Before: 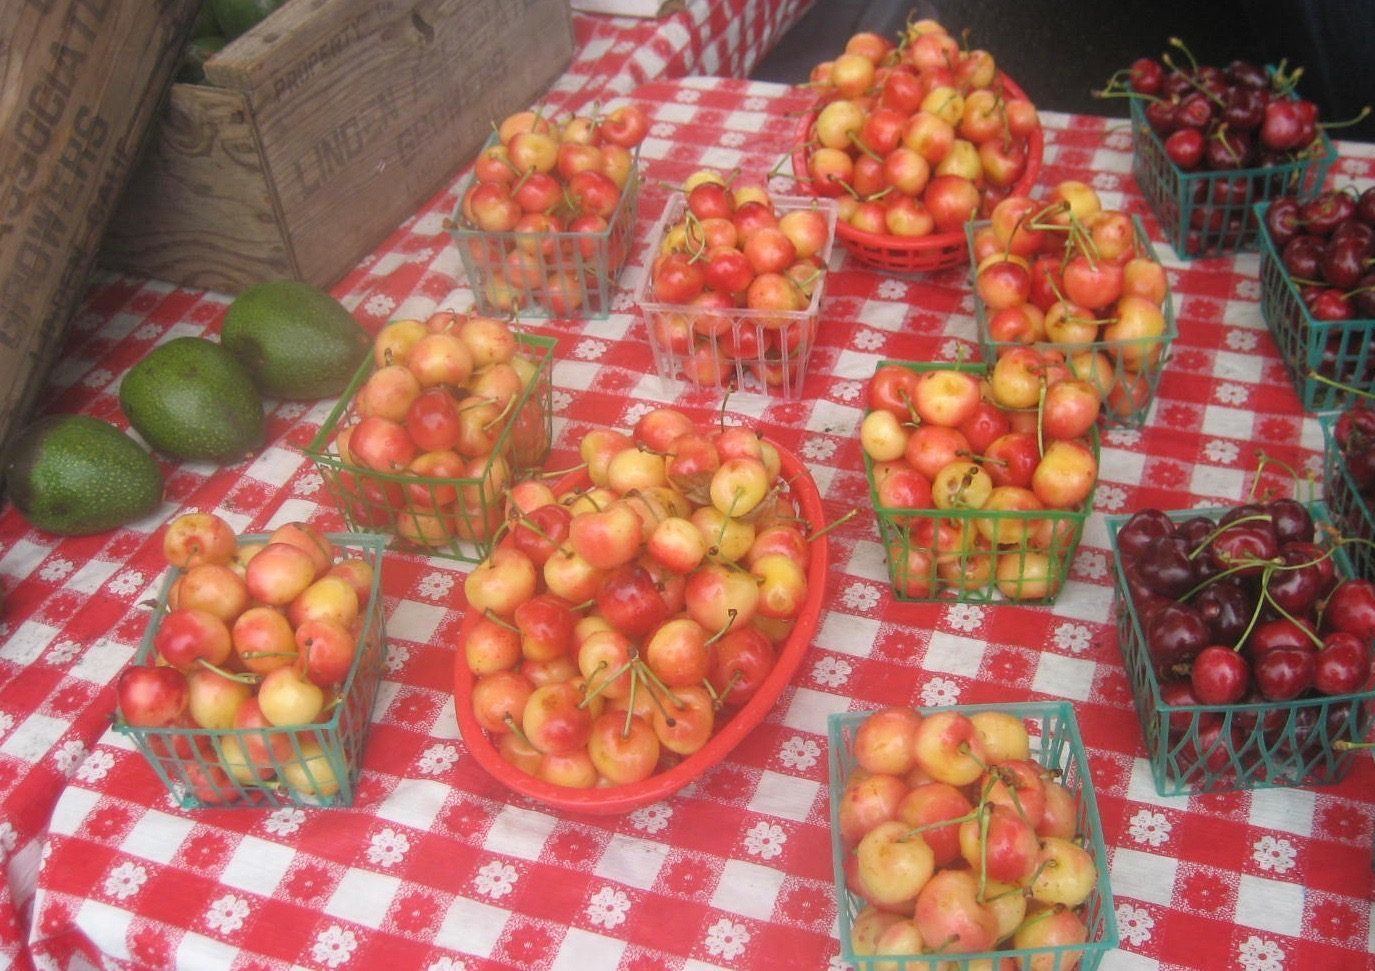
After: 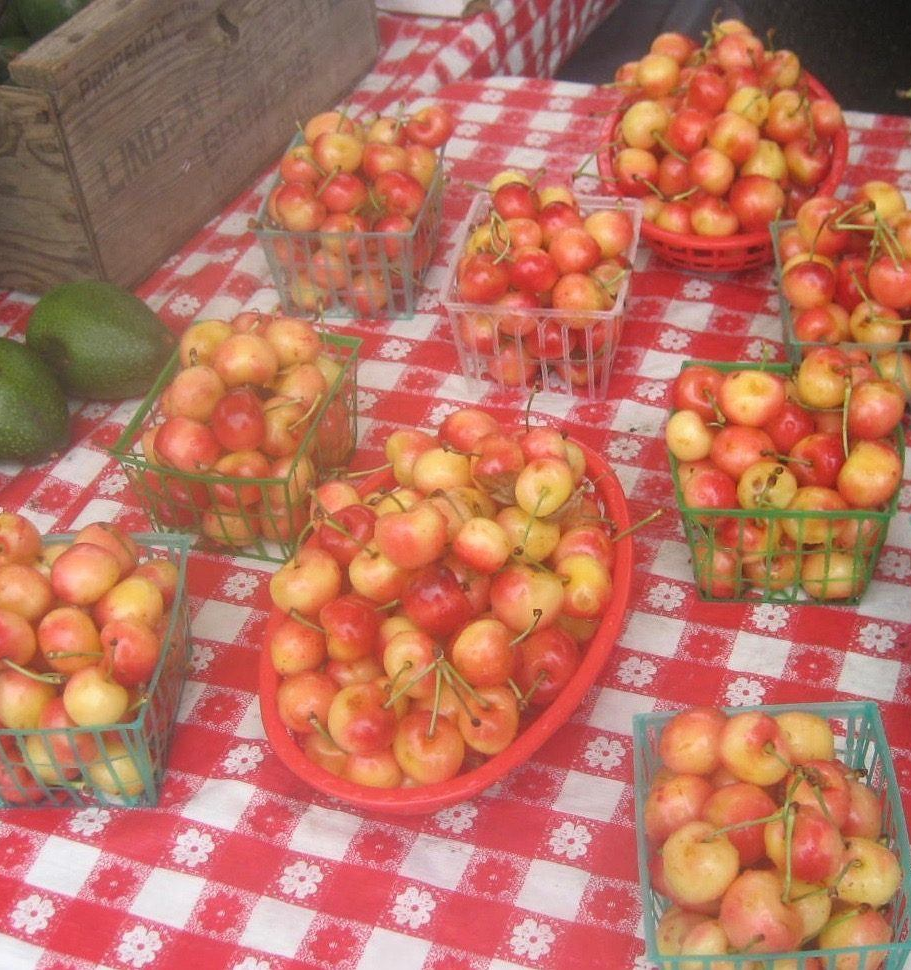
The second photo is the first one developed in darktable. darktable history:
crop and rotate: left 14.322%, right 19.369%
